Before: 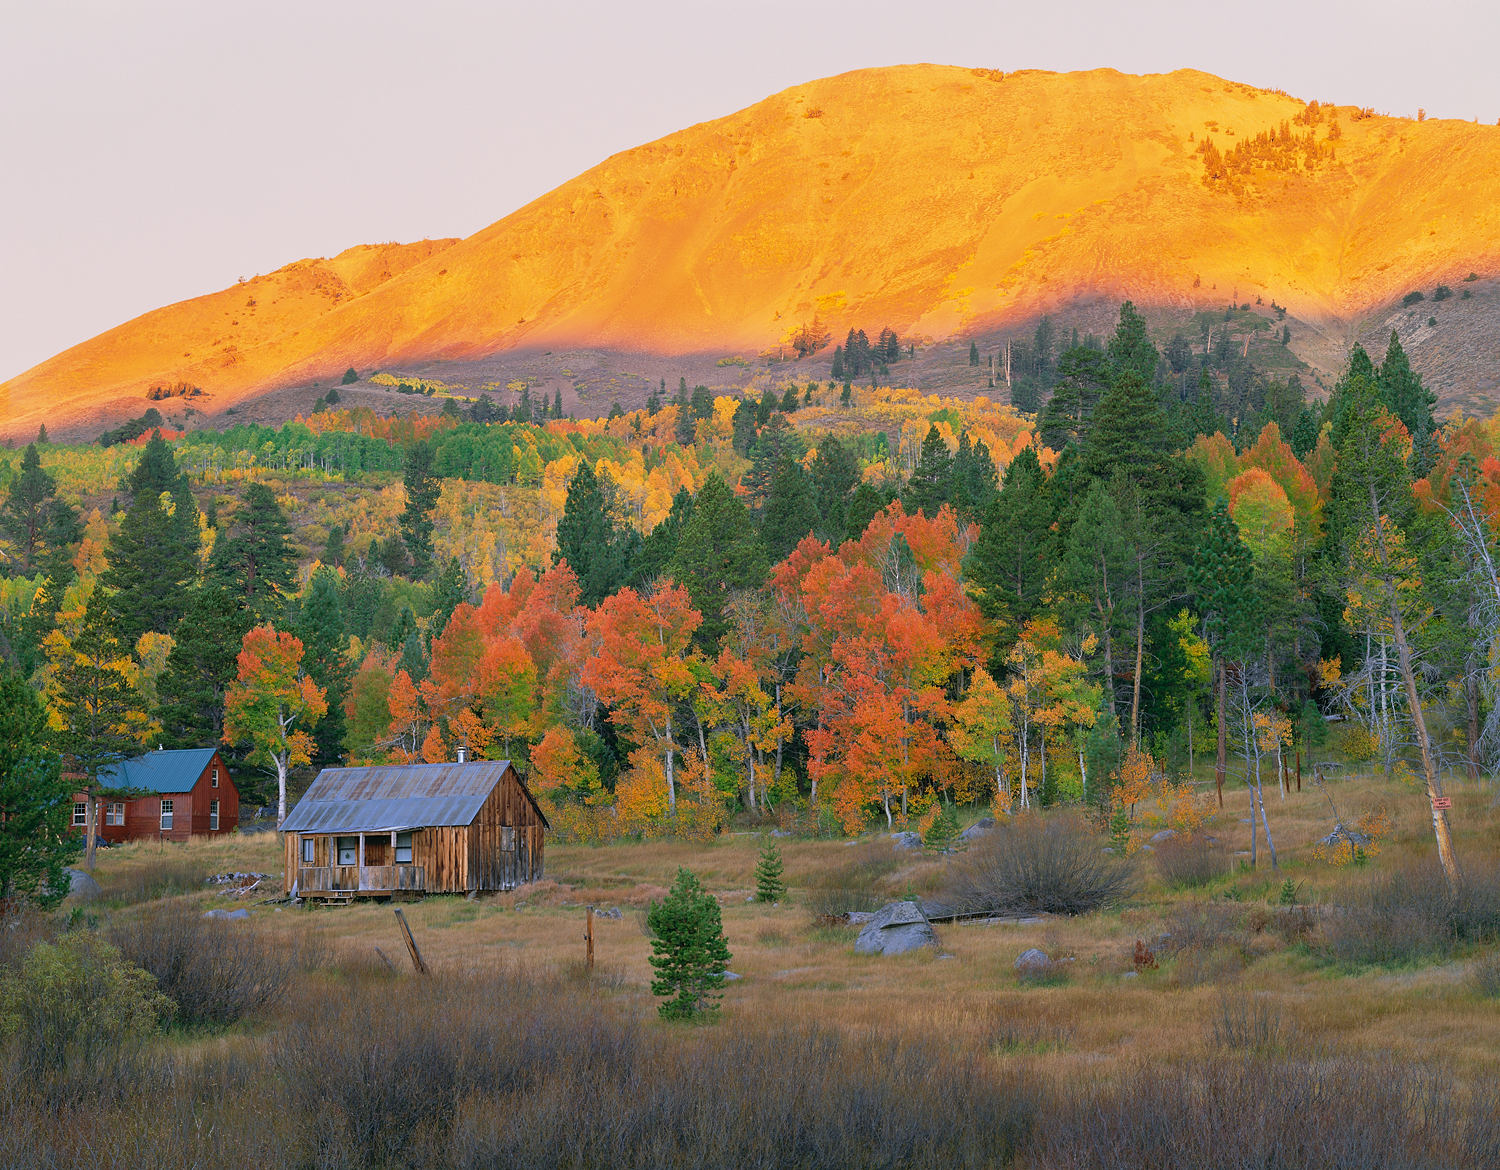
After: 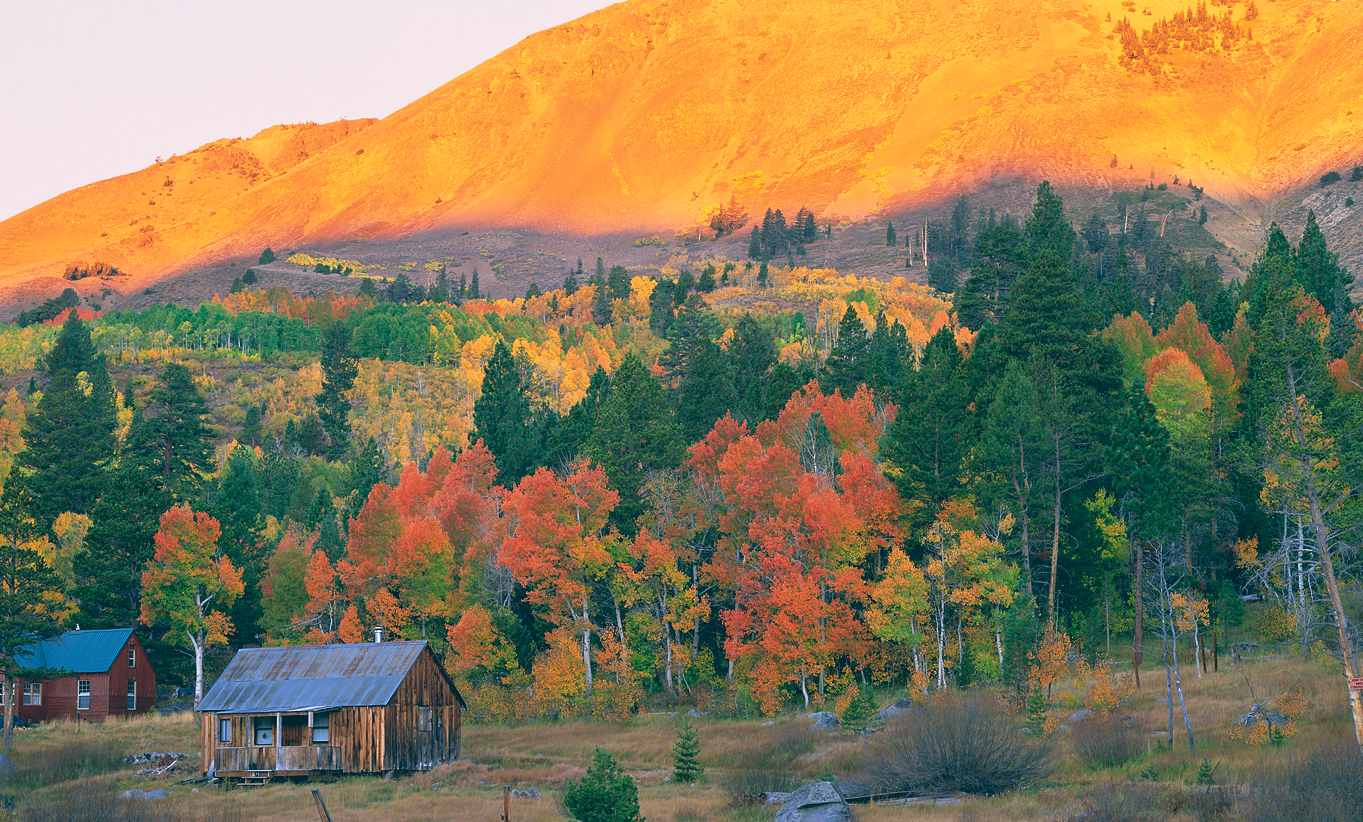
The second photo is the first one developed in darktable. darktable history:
crop: left 5.596%, top 10.314%, right 3.534%, bottom 19.395%
color balance: lift [1.016, 0.983, 1, 1.017], gamma [0.958, 1, 1, 1], gain [0.981, 1.007, 0.993, 1.002], input saturation 118.26%, contrast 13.43%, contrast fulcrum 21.62%, output saturation 82.76%
